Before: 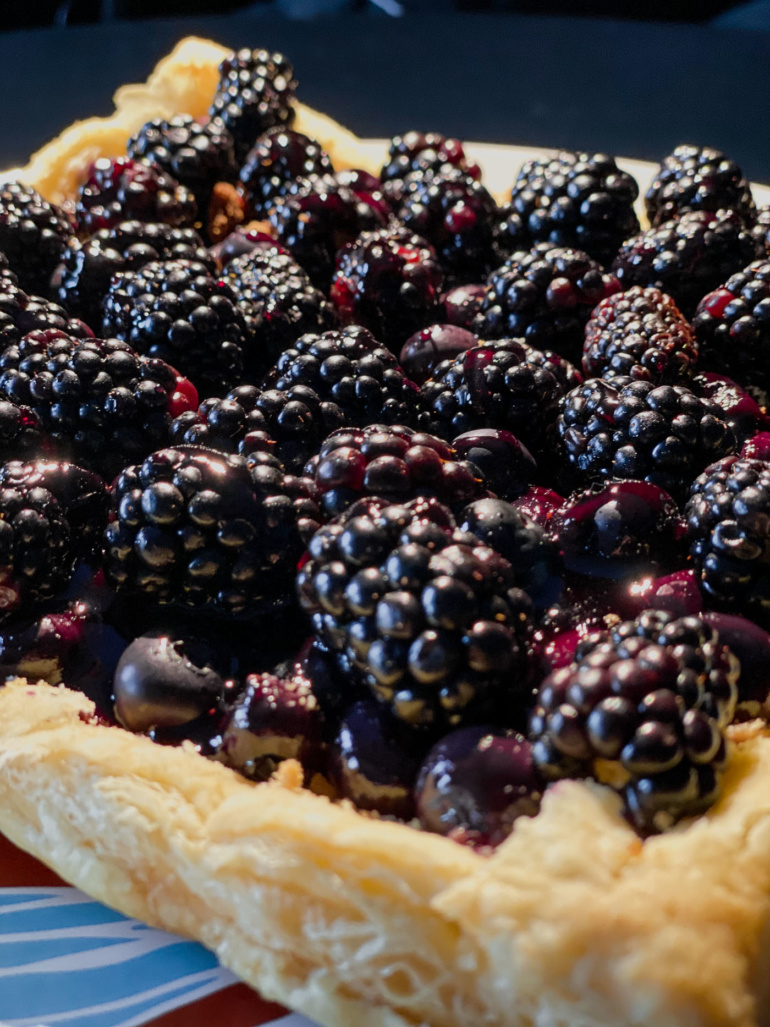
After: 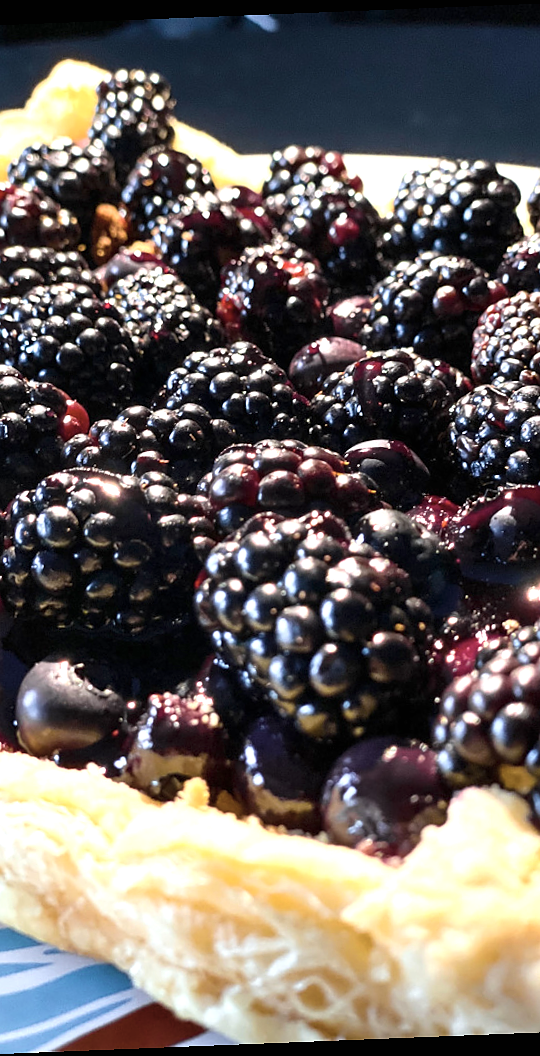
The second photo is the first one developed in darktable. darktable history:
contrast brightness saturation: contrast 0.1, saturation -0.36
crop and rotate: left 15.446%, right 17.836%
sharpen: radius 1
base curve: curves: ch0 [(0, 0) (0.303, 0.277) (1, 1)]
rotate and perspective: rotation -2.29°, automatic cropping off
color balance rgb: perceptual saturation grading › global saturation 25%, global vibrance 10%
exposure: black level correction 0, exposure 1.2 EV, compensate highlight preservation false
